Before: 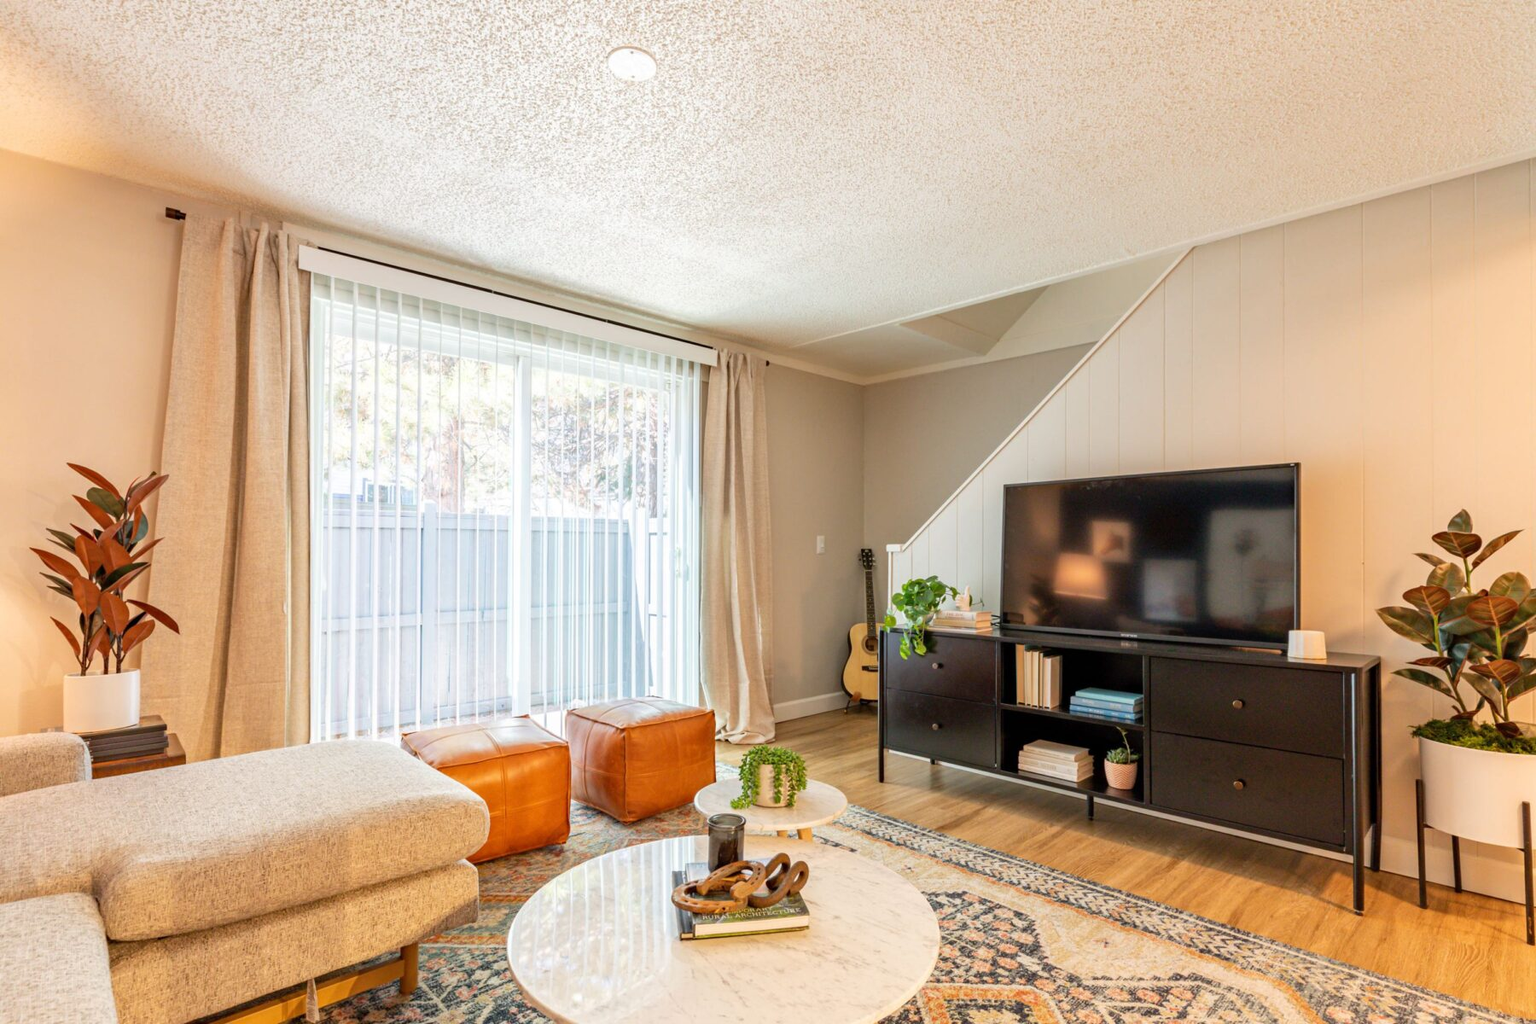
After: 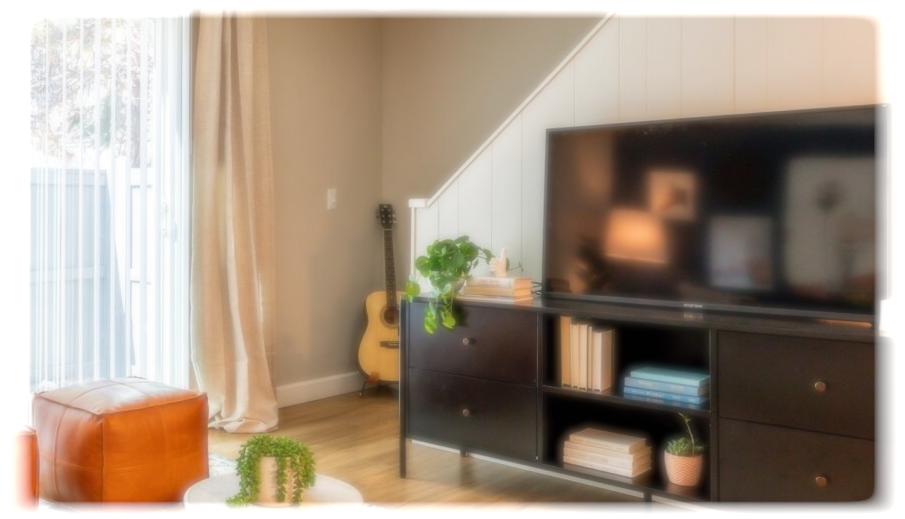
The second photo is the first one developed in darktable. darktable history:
soften: size 8.67%, mix 49%
vignetting: fall-off start 93%, fall-off radius 5%, brightness 1, saturation -0.49, automatic ratio true, width/height ratio 1.332, shape 0.04, unbound false
crop: left 35.03%, top 36.625%, right 14.663%, bottom 20.057%
